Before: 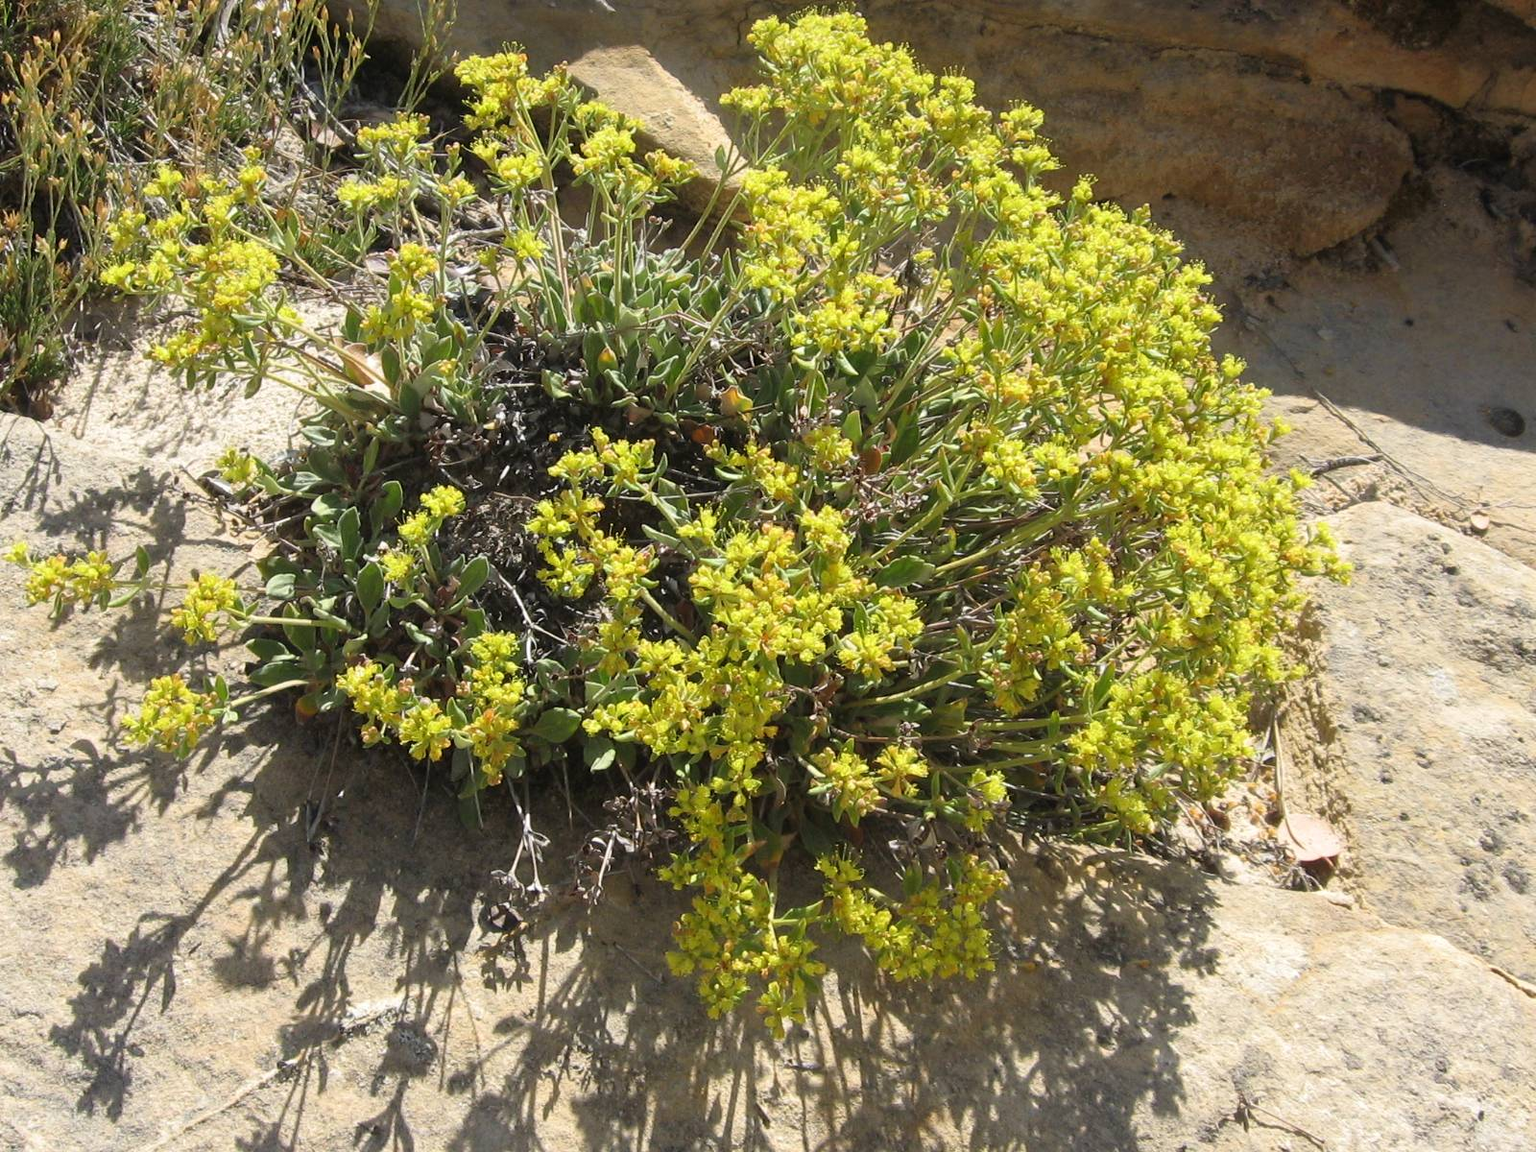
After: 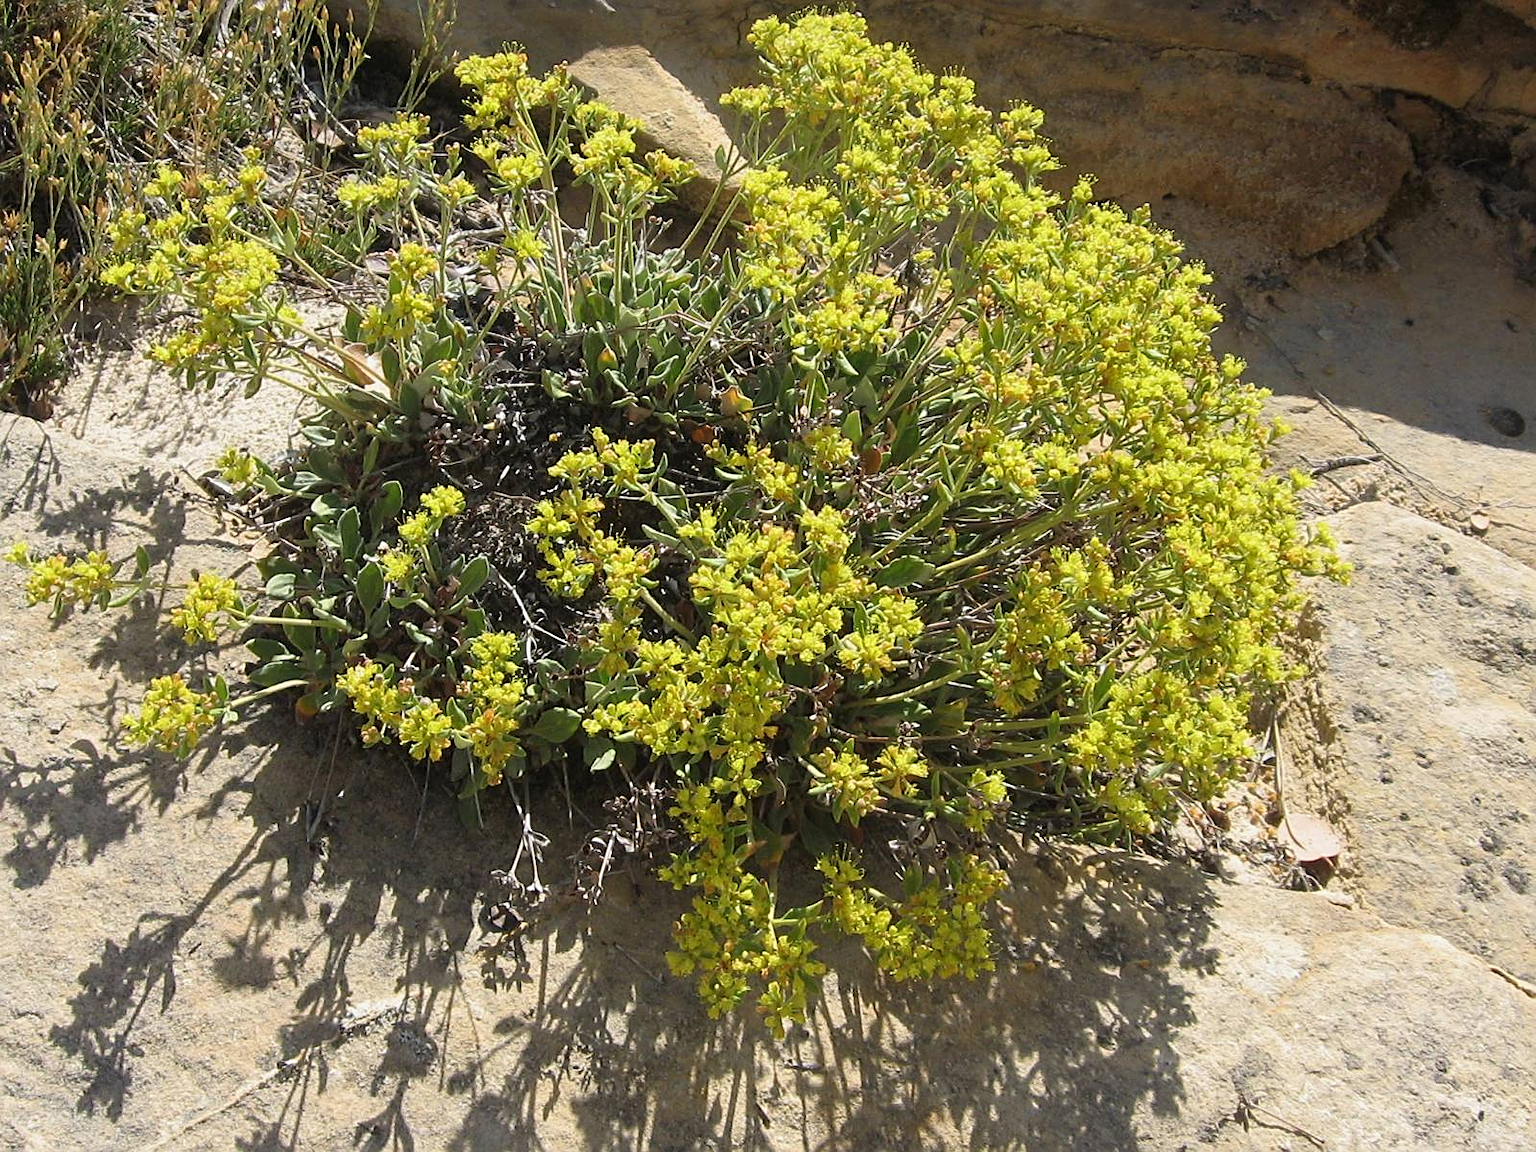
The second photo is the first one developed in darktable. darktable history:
sharpen: on, module defaults
exposure: exposure -0.14 EV, compensate highlight preservation false
